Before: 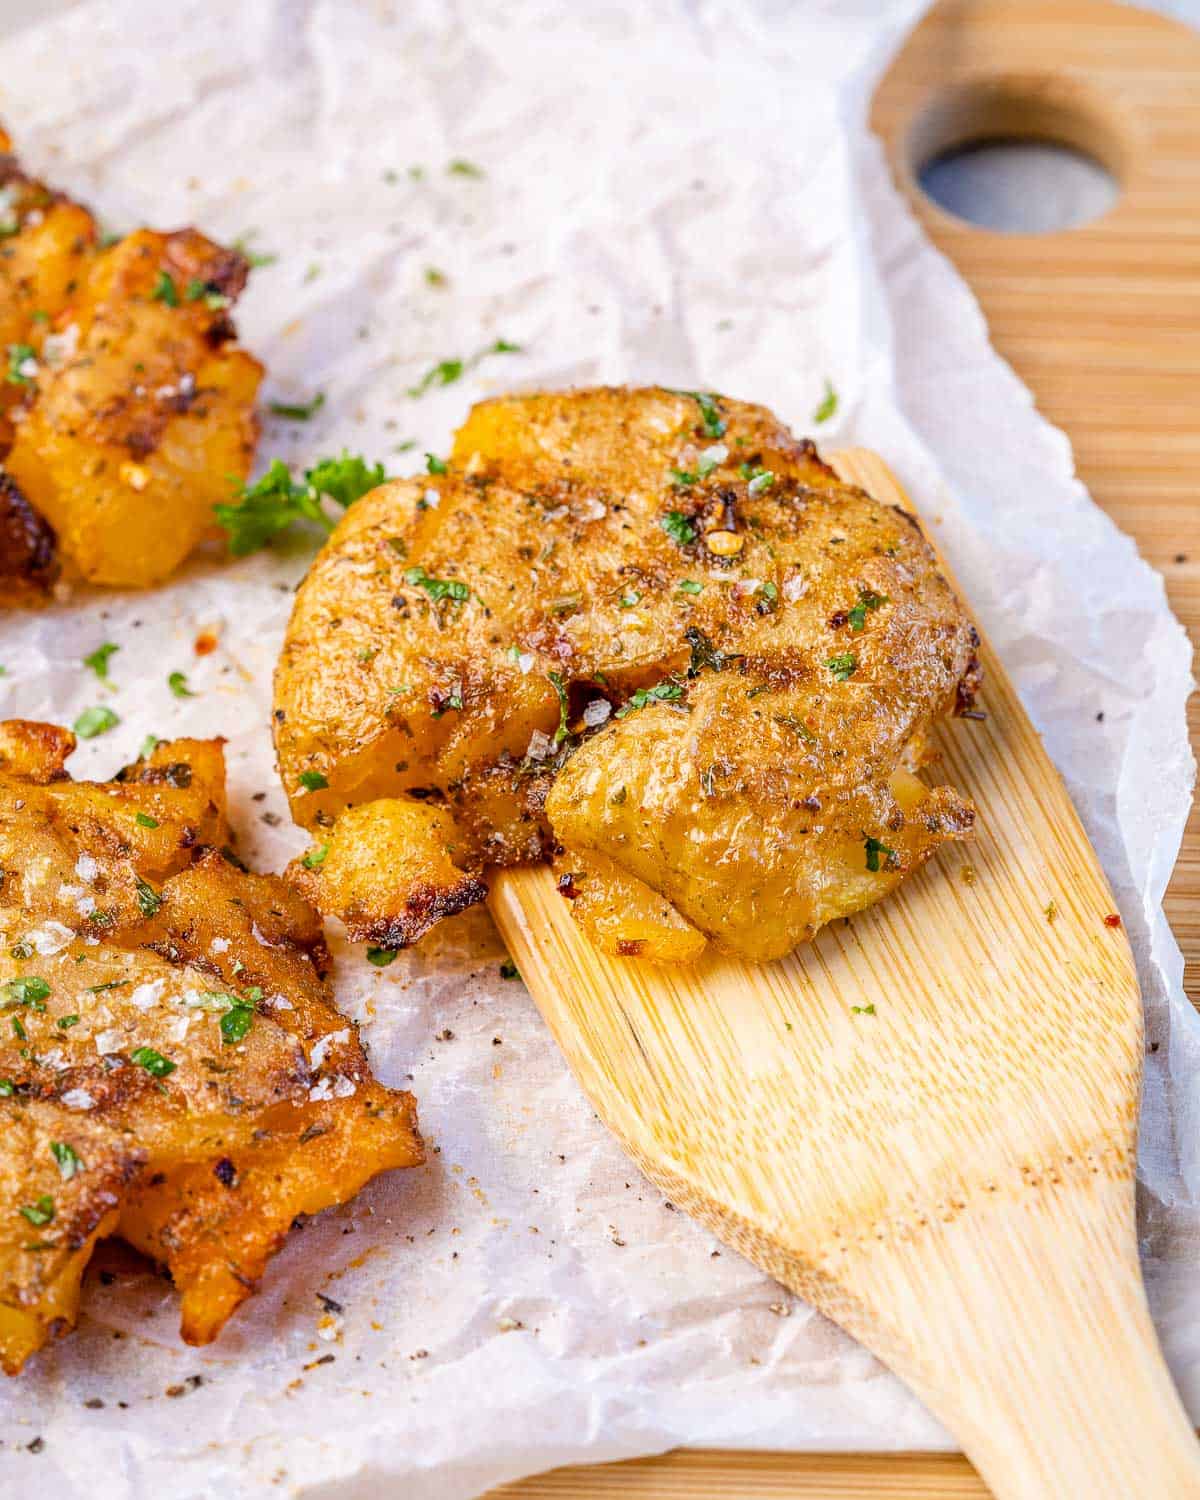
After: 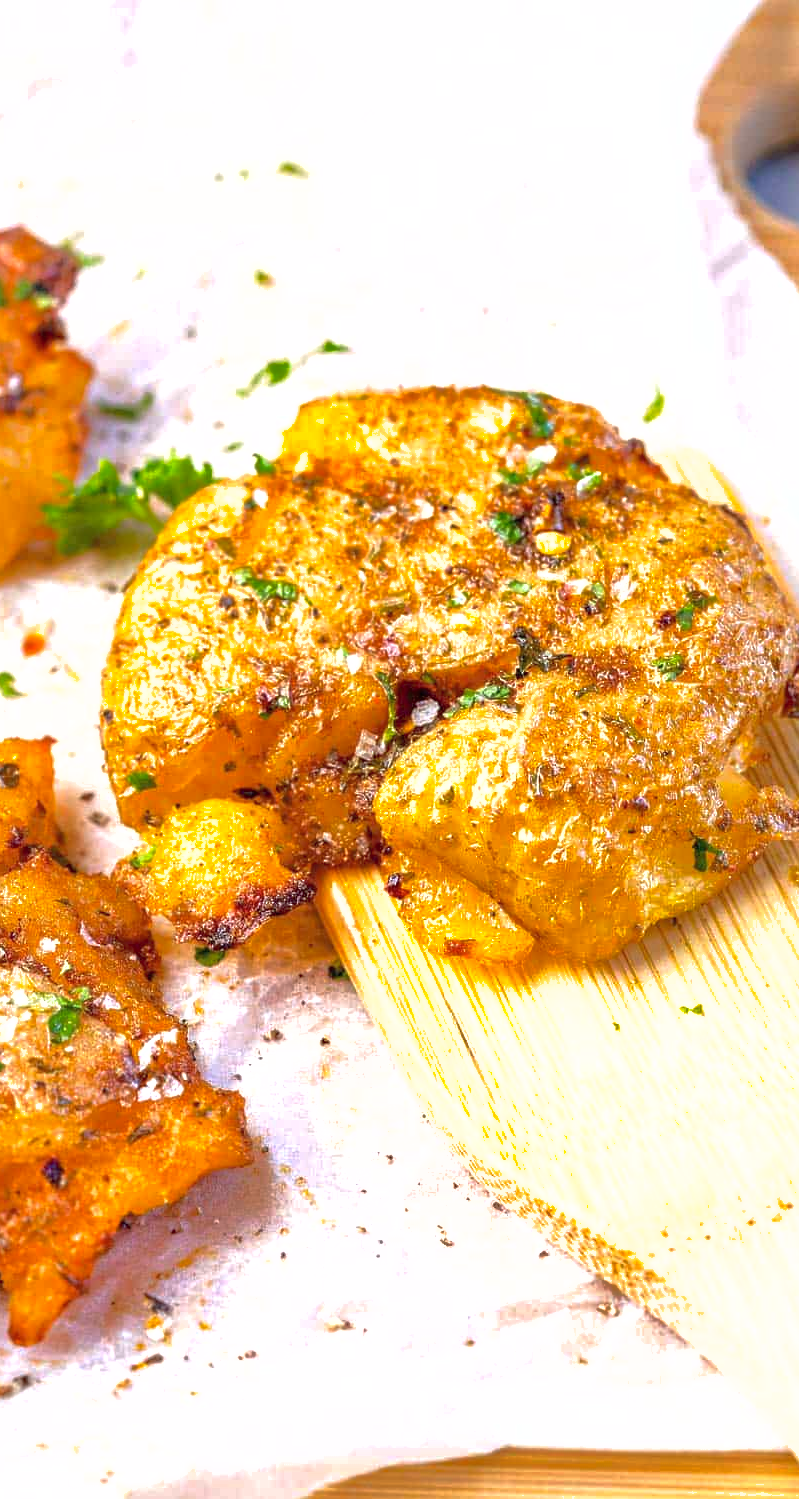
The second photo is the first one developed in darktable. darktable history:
shadows and highlights: on, module defaults
exposure: black level correction 0, exposure 0.694 EV, compensate highlight preservation false
crop and rotate: left 14.399%, right 18.938%
